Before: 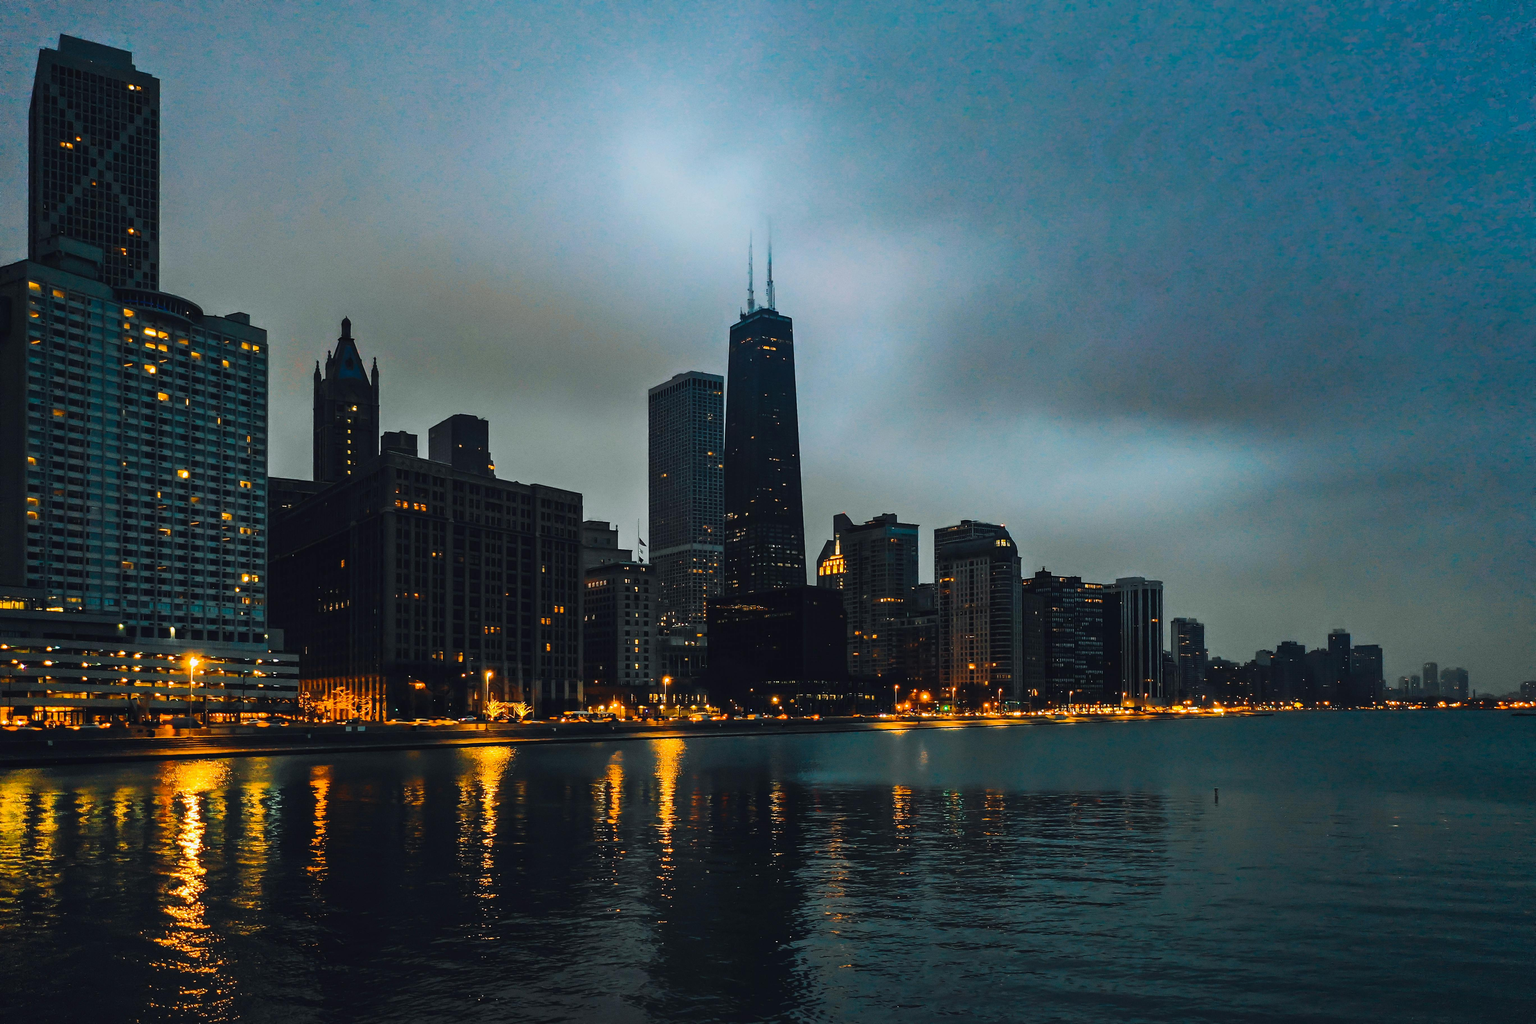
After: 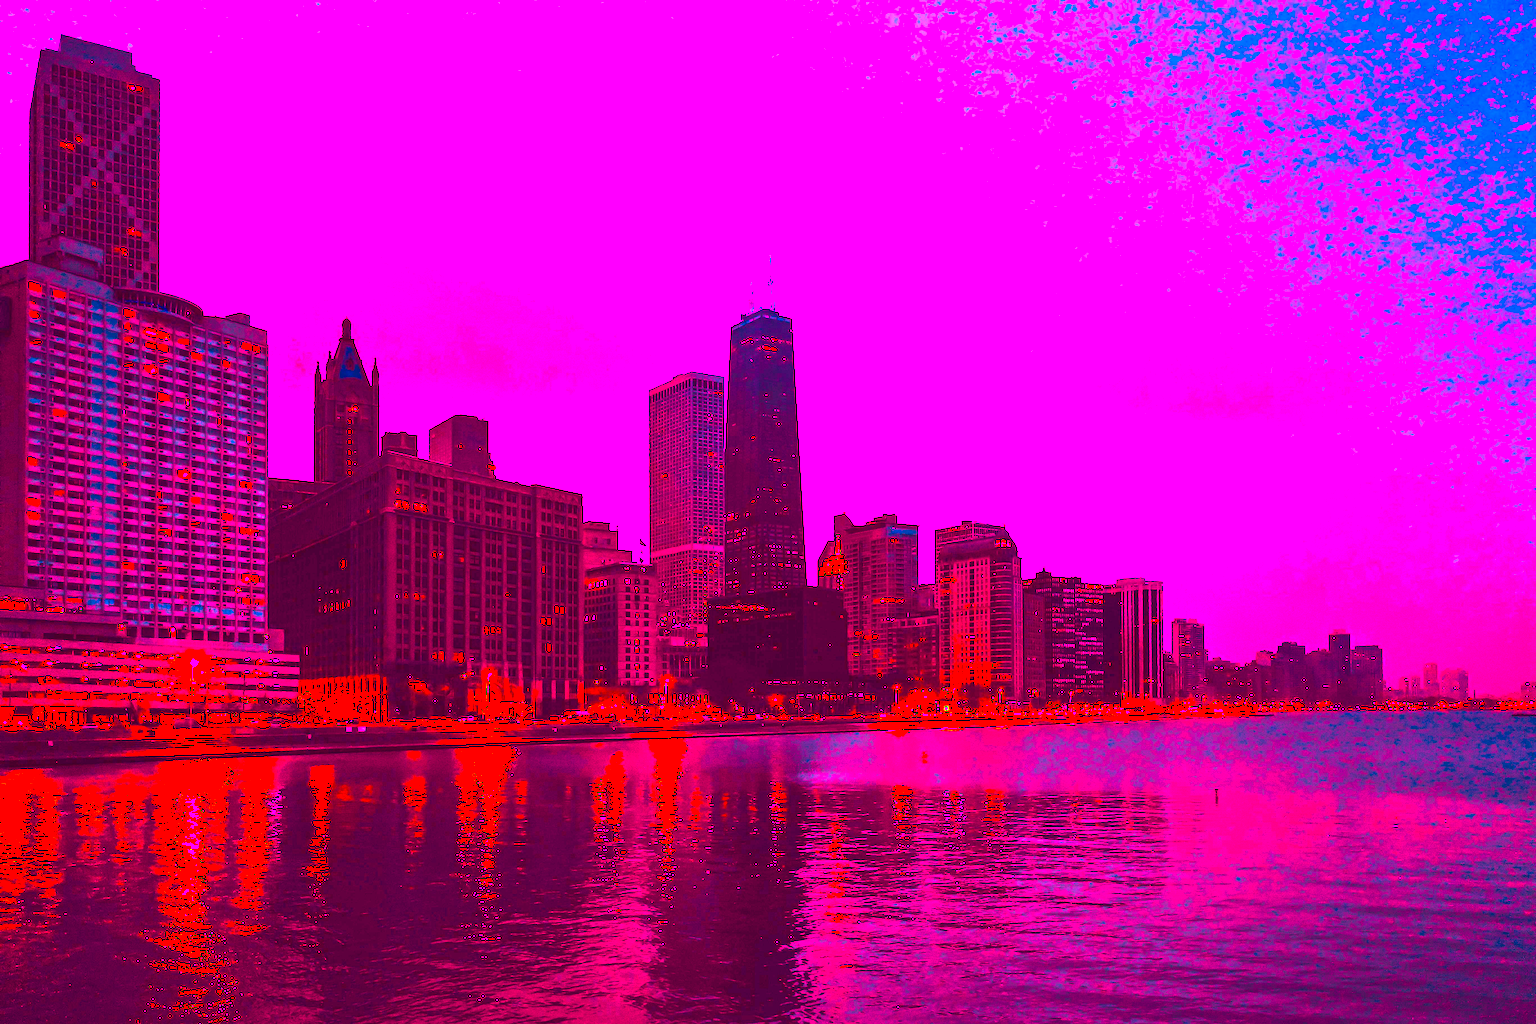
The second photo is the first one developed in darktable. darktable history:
color balance rgb: linear chroma grading › global chroma 10%, perceptual saturation grading › global saturation 40%, perceptual brilliance grading › global brilliance 30%, global vibrance 20%
white balance: red 4.26, blue 1.802
